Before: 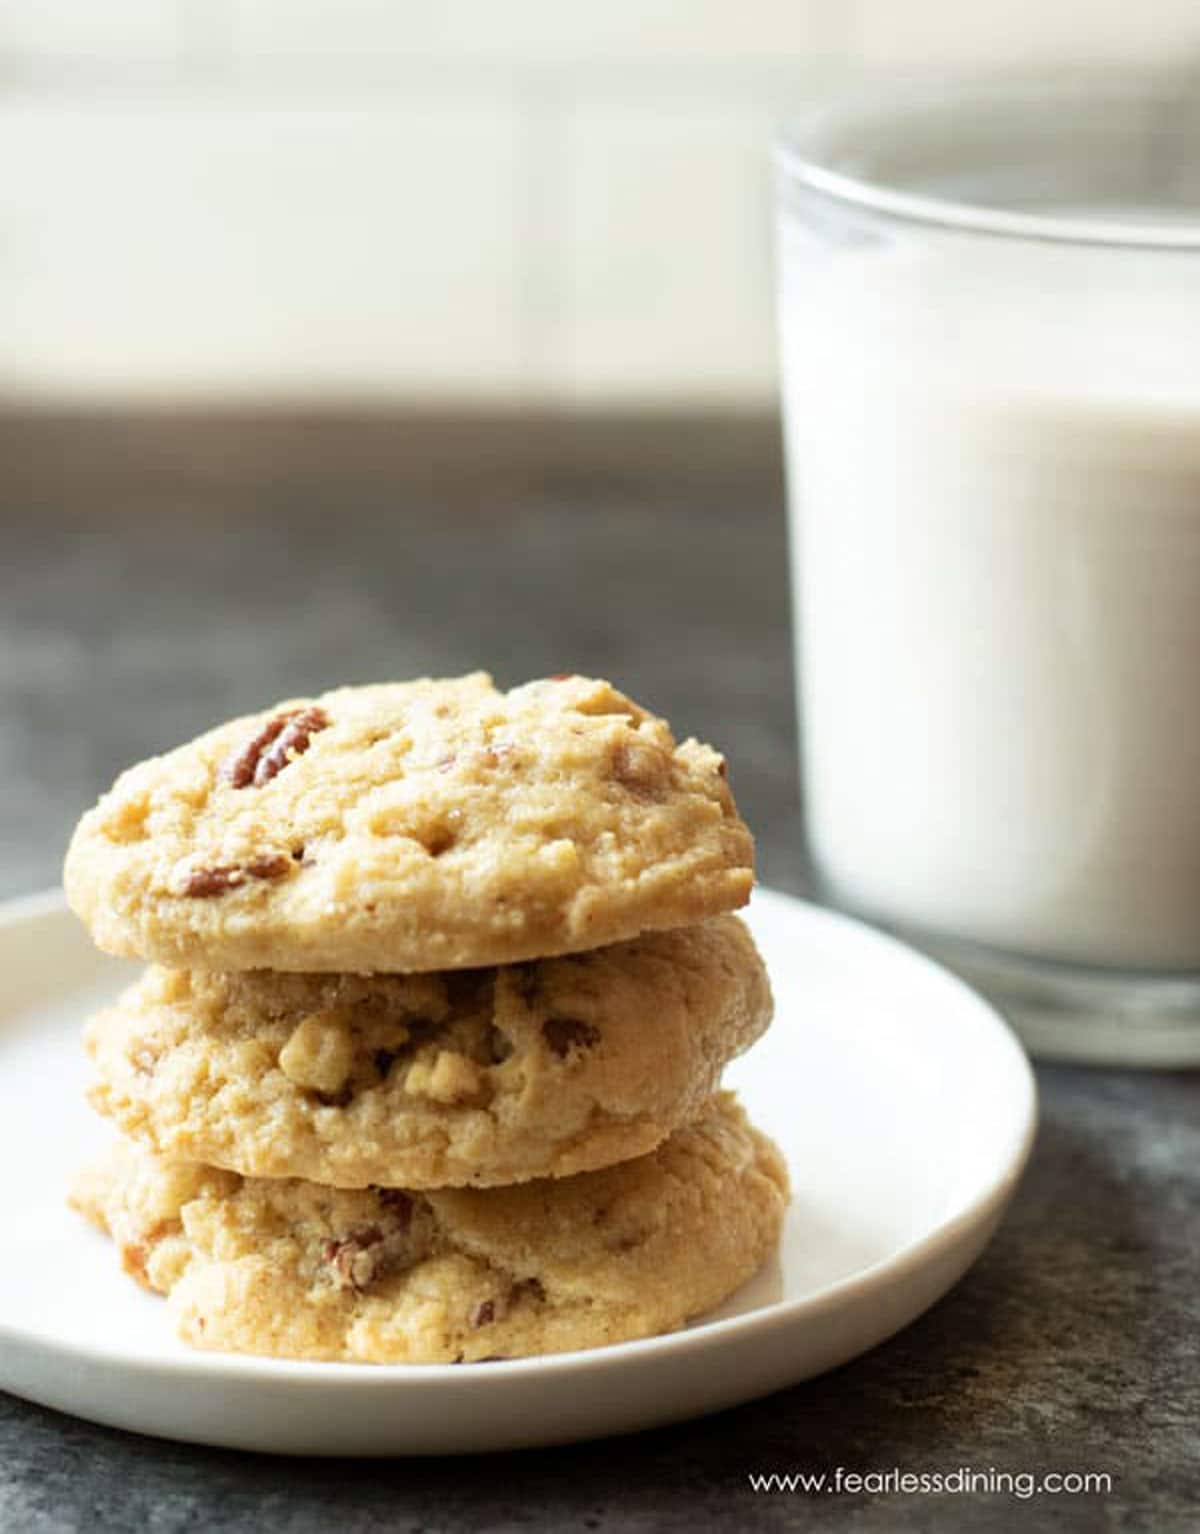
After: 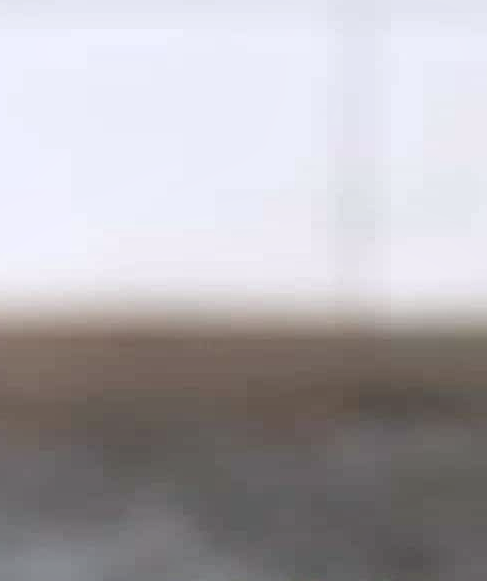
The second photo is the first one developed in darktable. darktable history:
sharpen: on, module defaults
crop: left 15.452%, top 5.459%, right 43.956%, bottom 56.62%
local contrast: mode bilateral grid, contrast 20, coarseness 50, detail 130%, midtone range 0.2
white balance: red 1.004, blue 1.096
